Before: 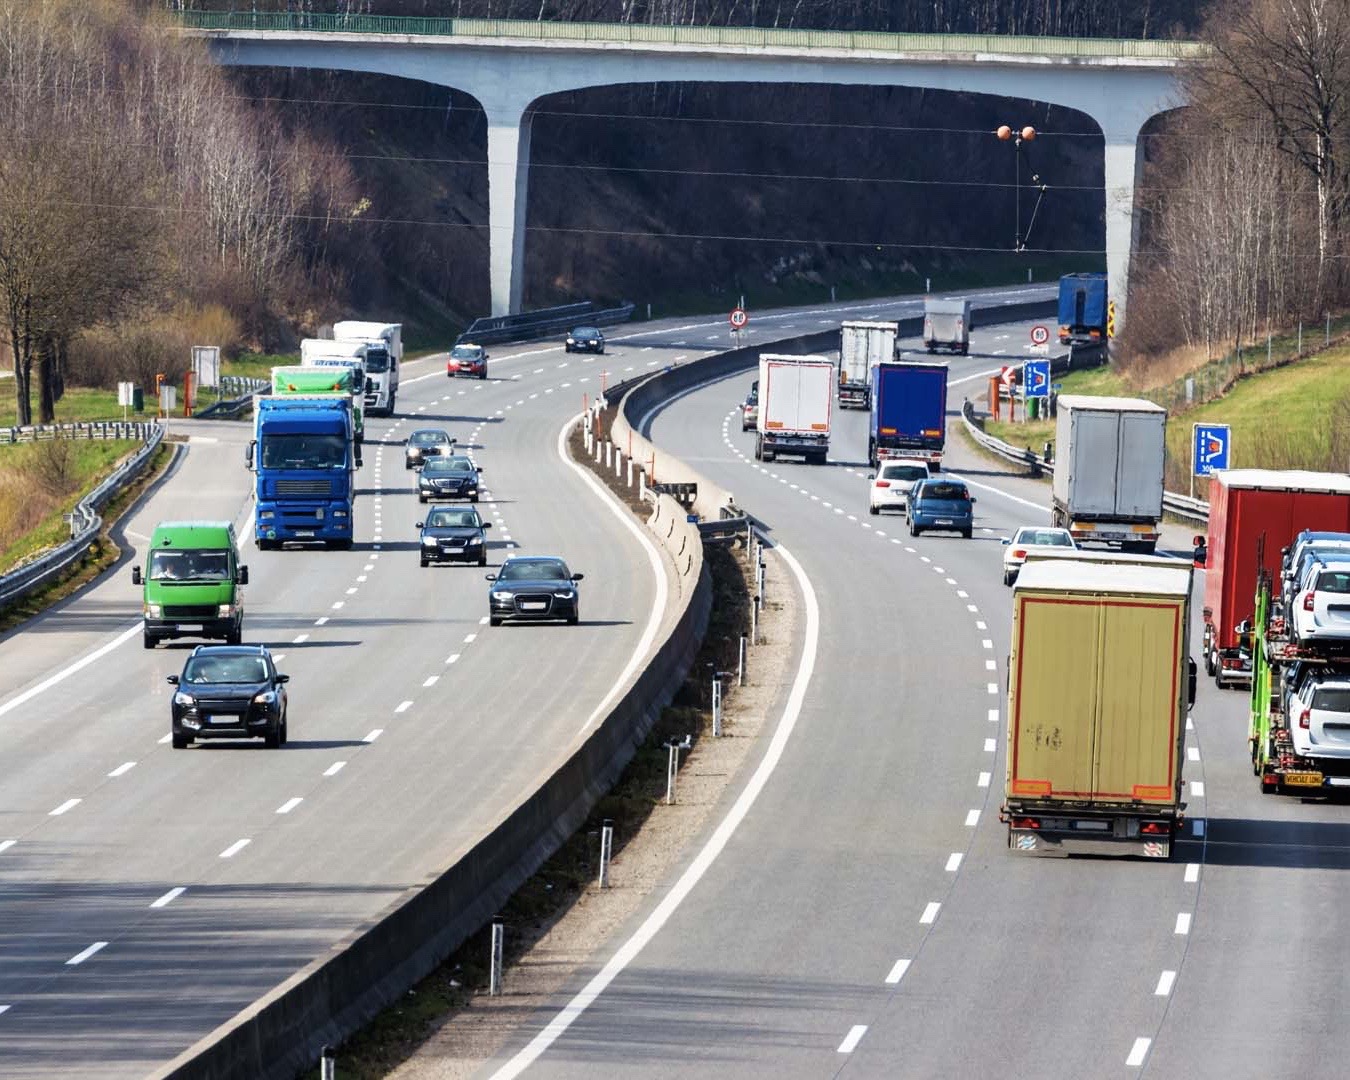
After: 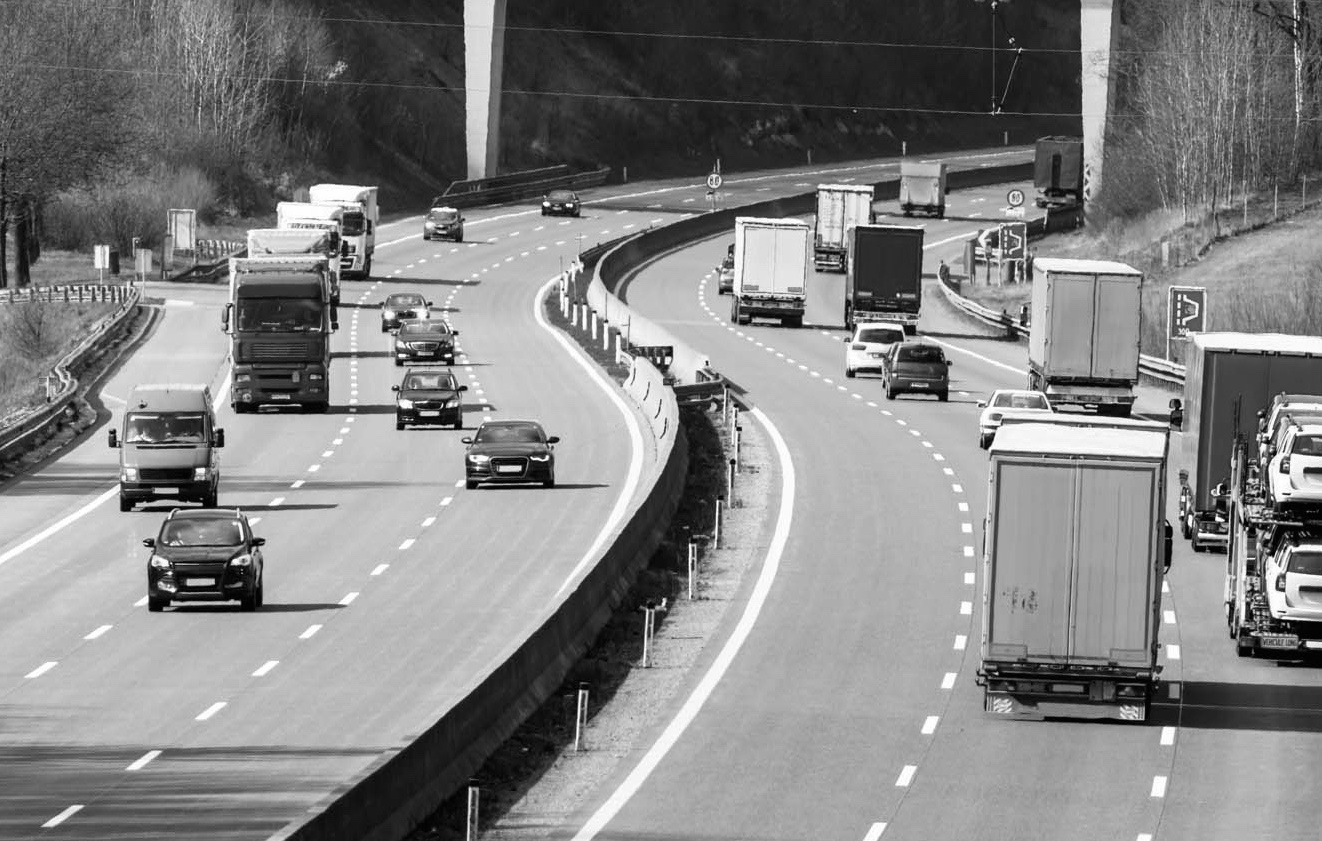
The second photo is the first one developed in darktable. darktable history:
crop and rotate: left 1.814%, top 12.818%, right 0.25%, bottom 9.225%
monochrome: on, module defaults
